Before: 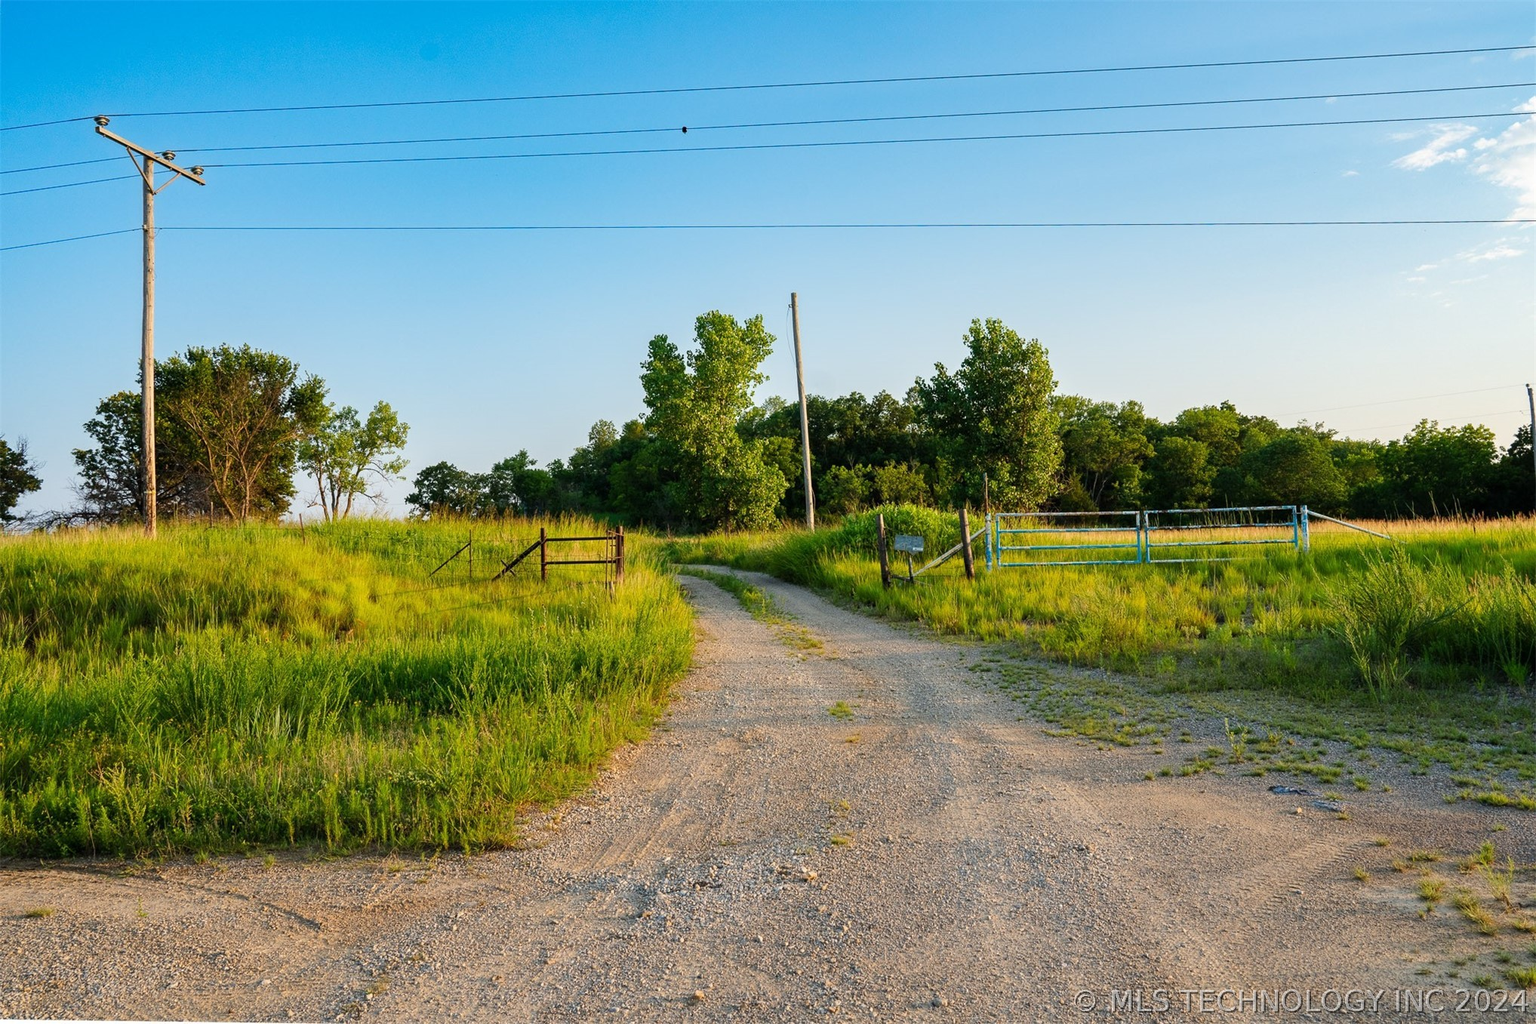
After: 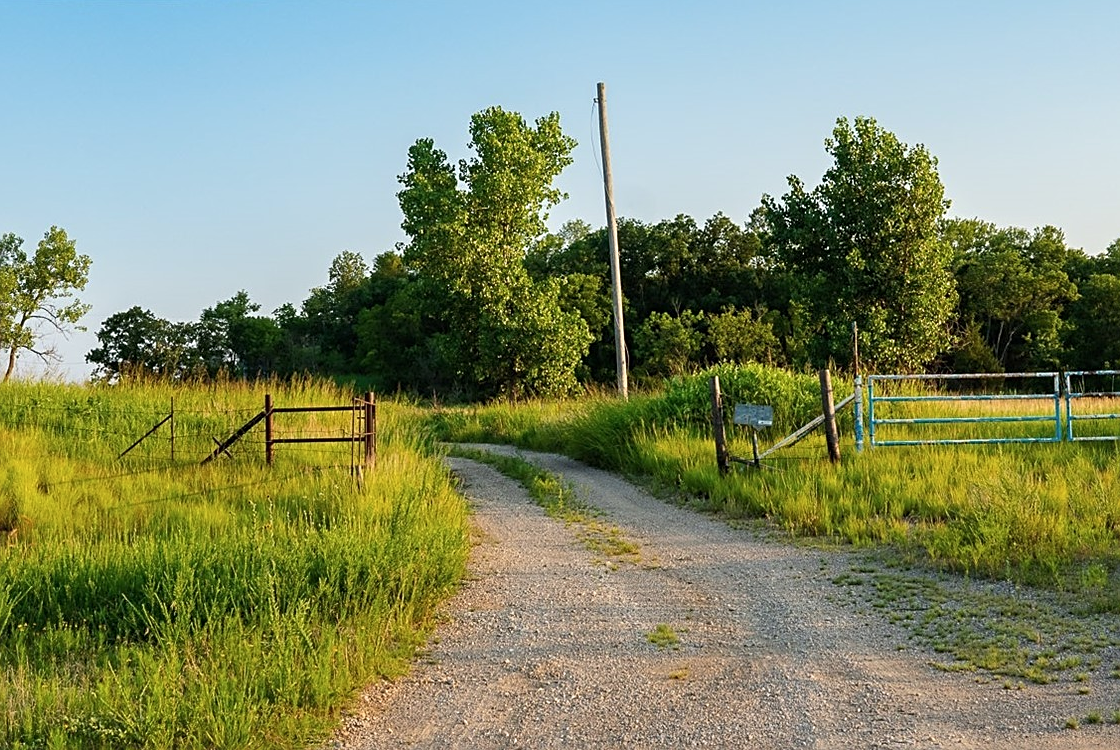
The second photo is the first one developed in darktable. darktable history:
sharpen: on, module defaults
crop and rotate: left 22.253%, top 22.508%, right 22.692%, bottom 22.151%
contrast brightness saturation: saturation -0.062
